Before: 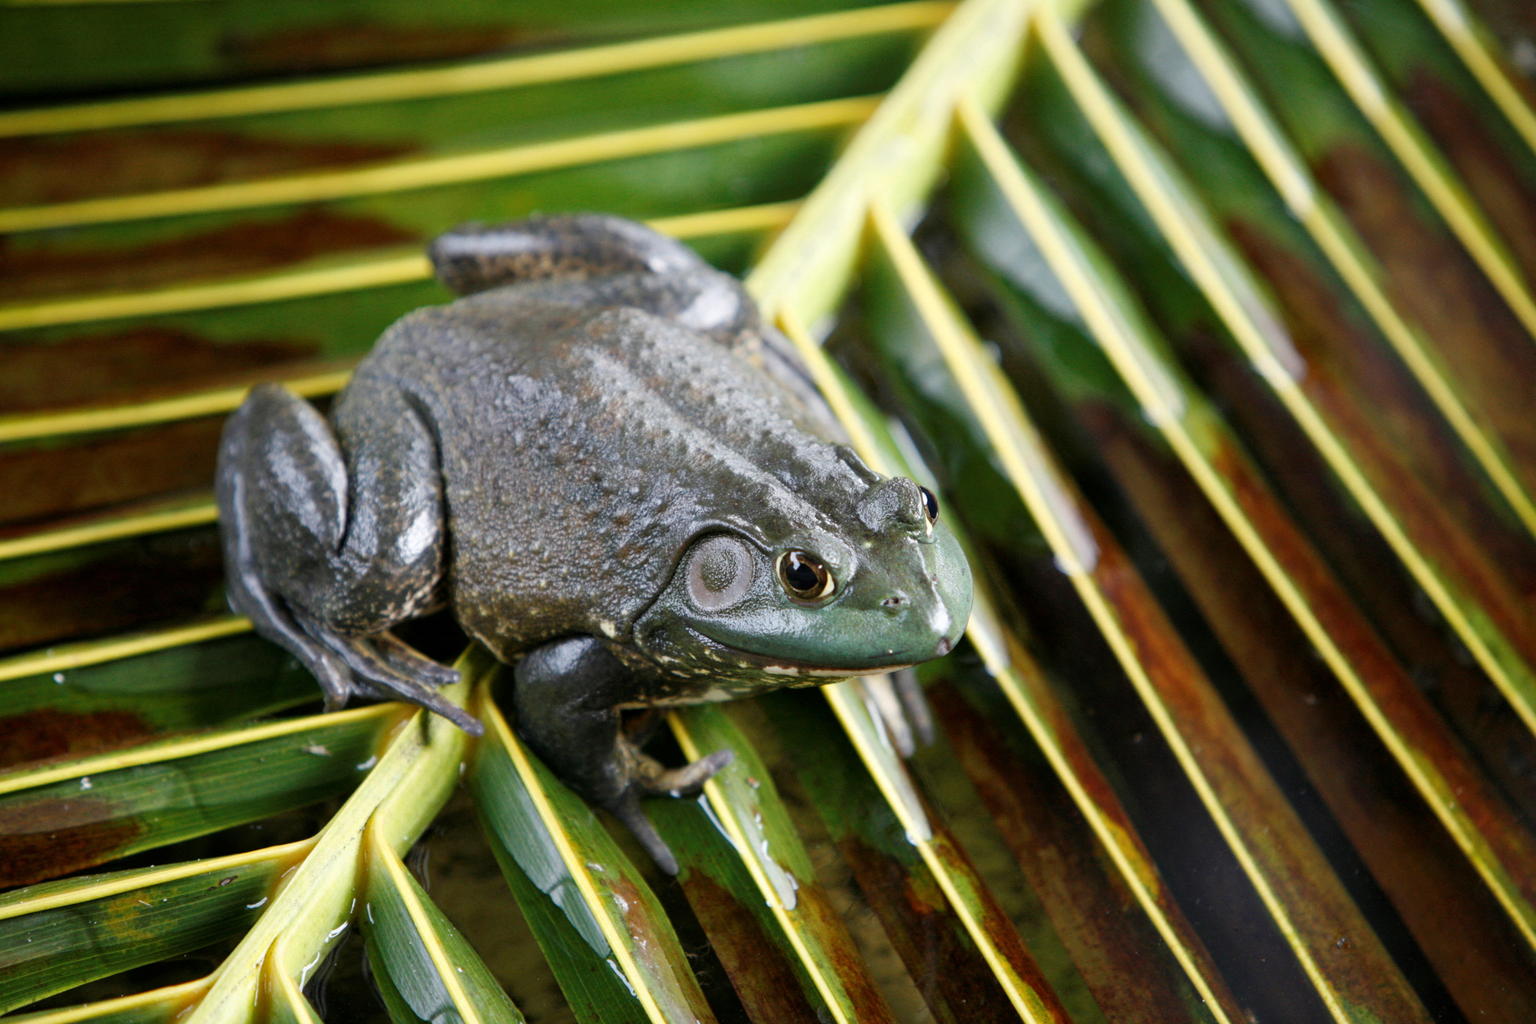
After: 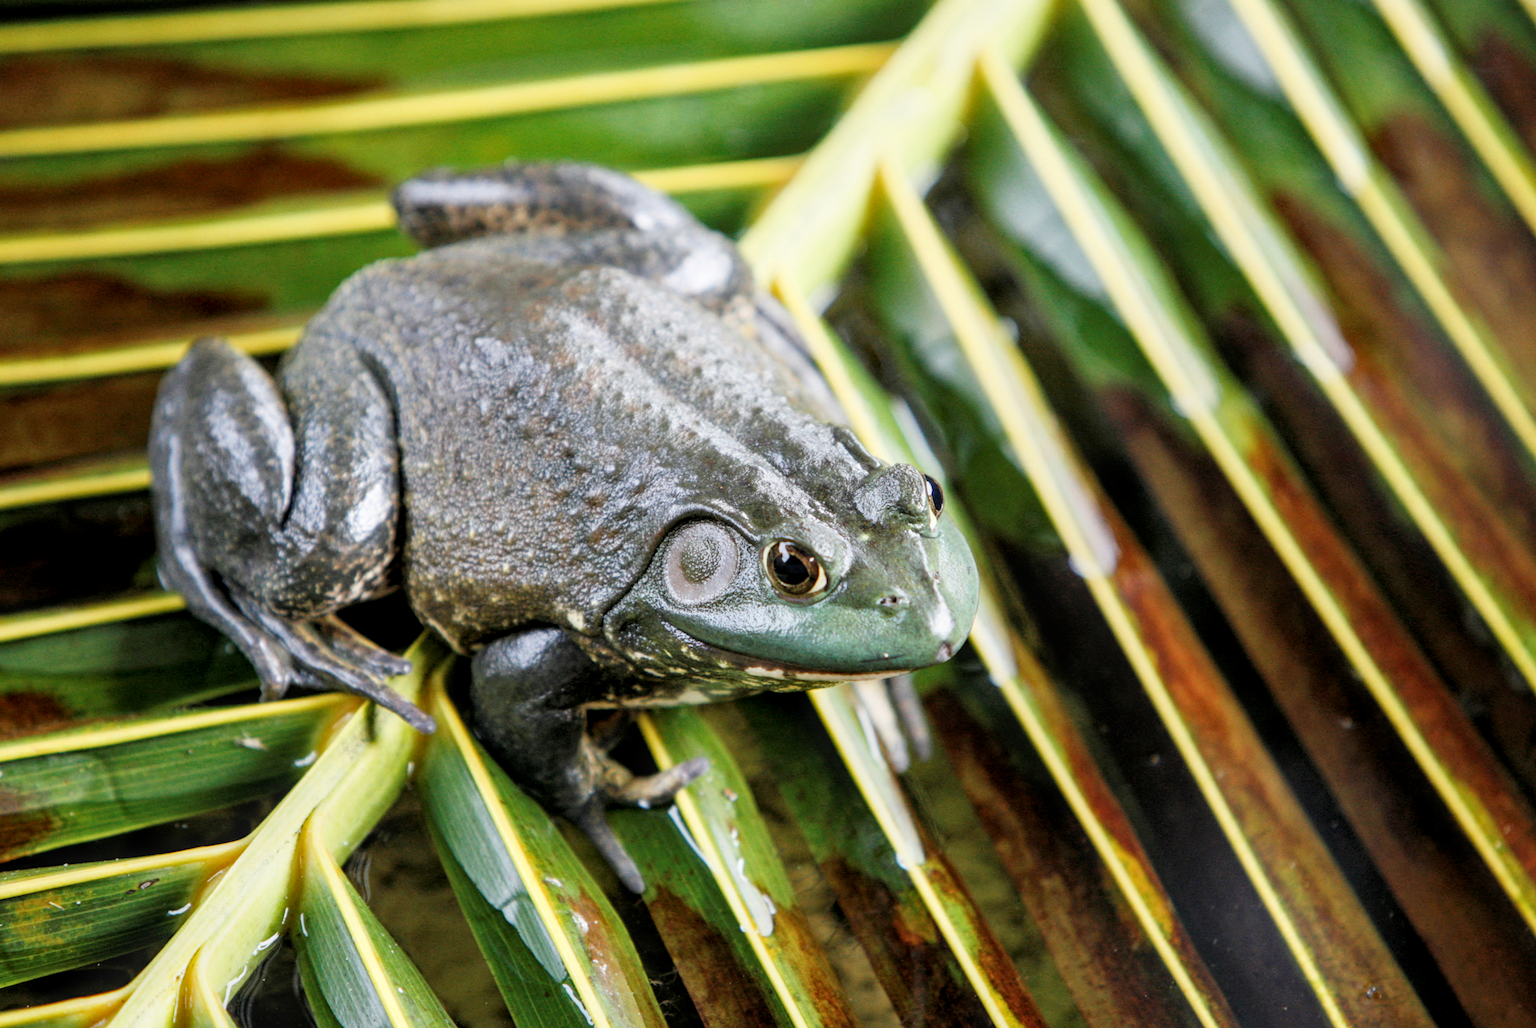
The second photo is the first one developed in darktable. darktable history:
exposure: black level correction 0, exposure 0.703 EV, compensate highlight preservation false
local contrast: on, module defaults
crop and rotate: angle -1.88°, left 3.148%, top 3.808%, right 1.617%, bottom 0.465%
filmic rgb: middle gray luminance 18.43%, black relative exposure -11.2 EV, white relative exposure 3.71 EV, target black luminance 0%, hardness 5.87, latitude 56.5%, contrast 0.964, shadows ↔ highlights balance 49.91%
